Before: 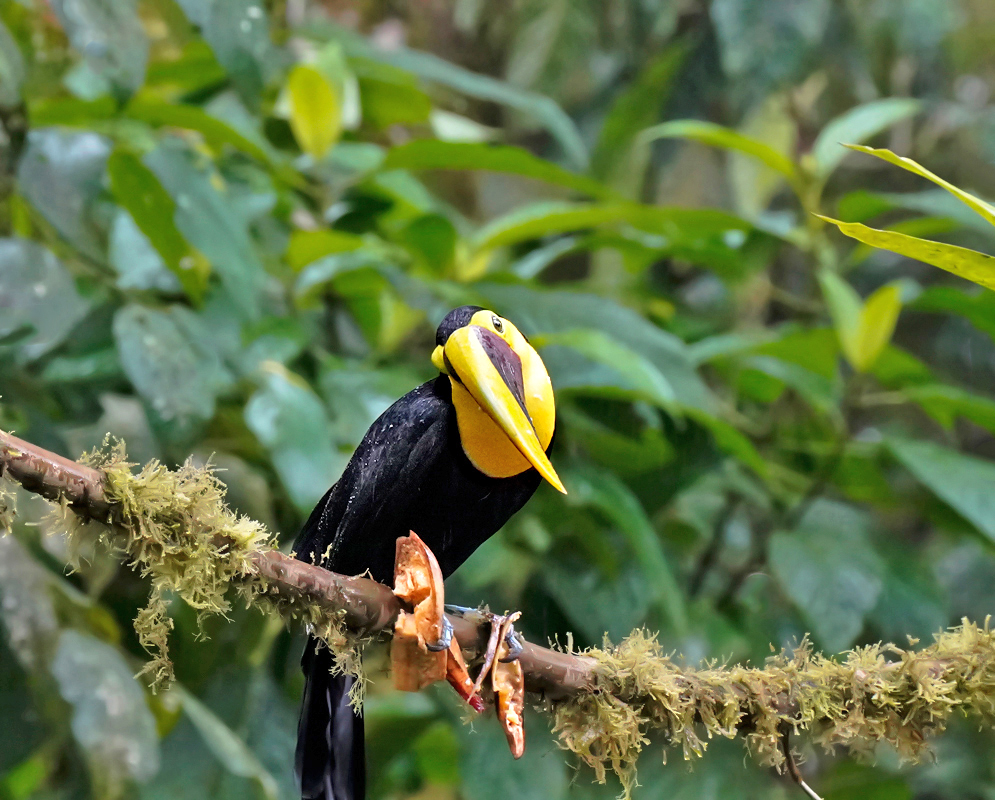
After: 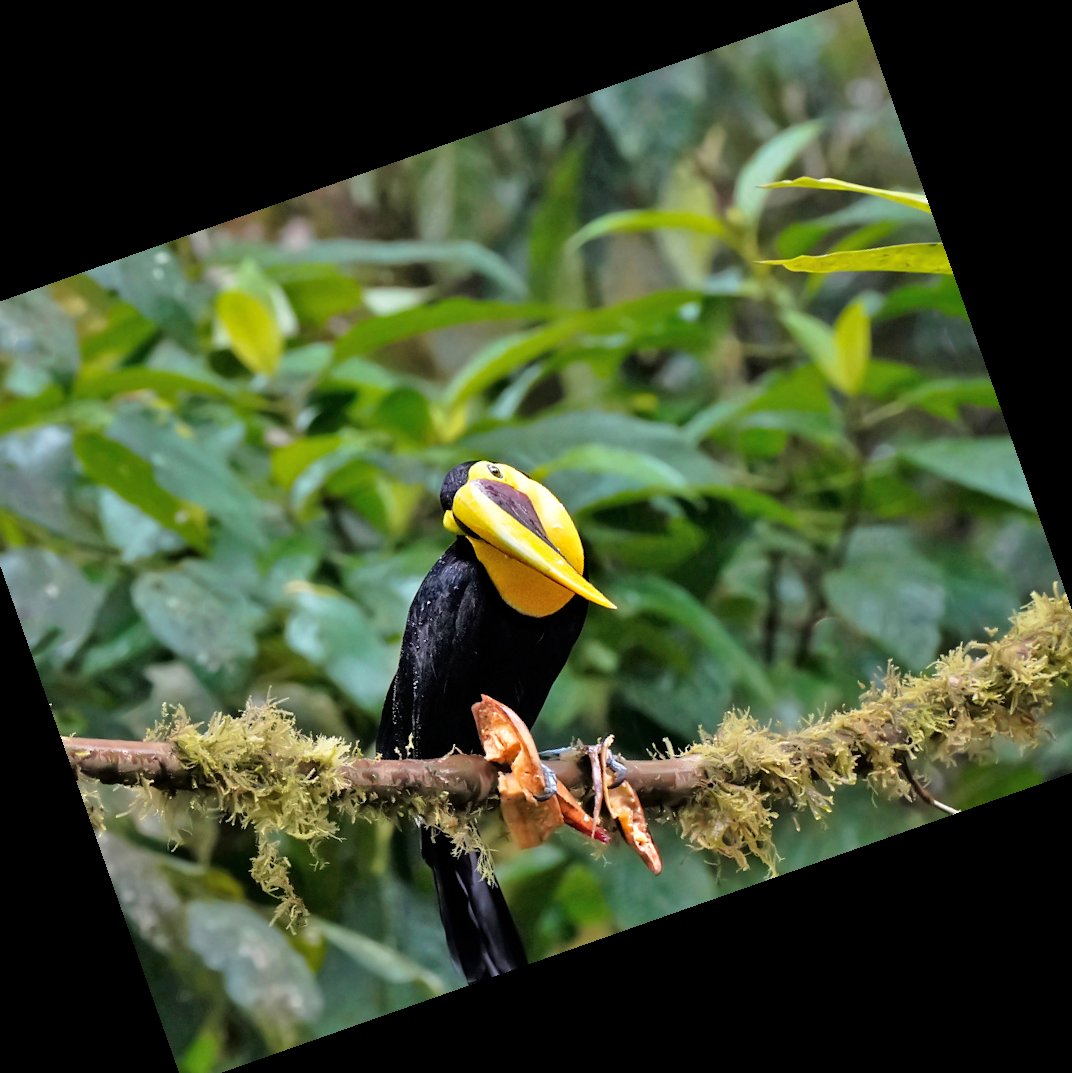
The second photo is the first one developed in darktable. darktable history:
rgb curve: curves: ch0 [(0, 0) (0.136, 0.078) (0.262, 0.245) (0.414, 0.42) (1, 1)], compensate middle gray true, preserve colors basic power
crop and rotate: angle 19.43°, left 6.812%, right 4.125%, bottom 1.087%
